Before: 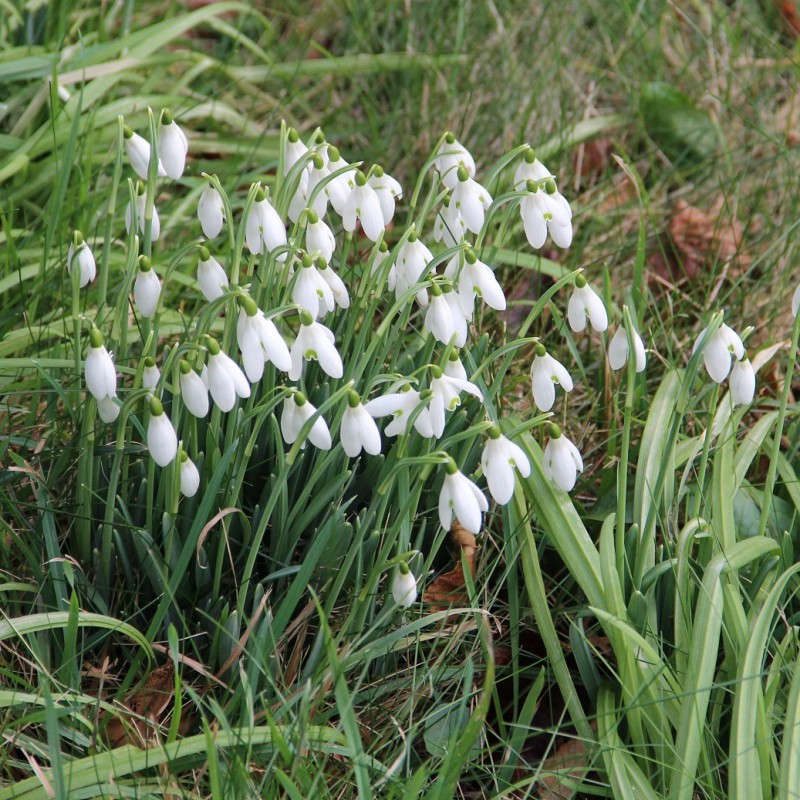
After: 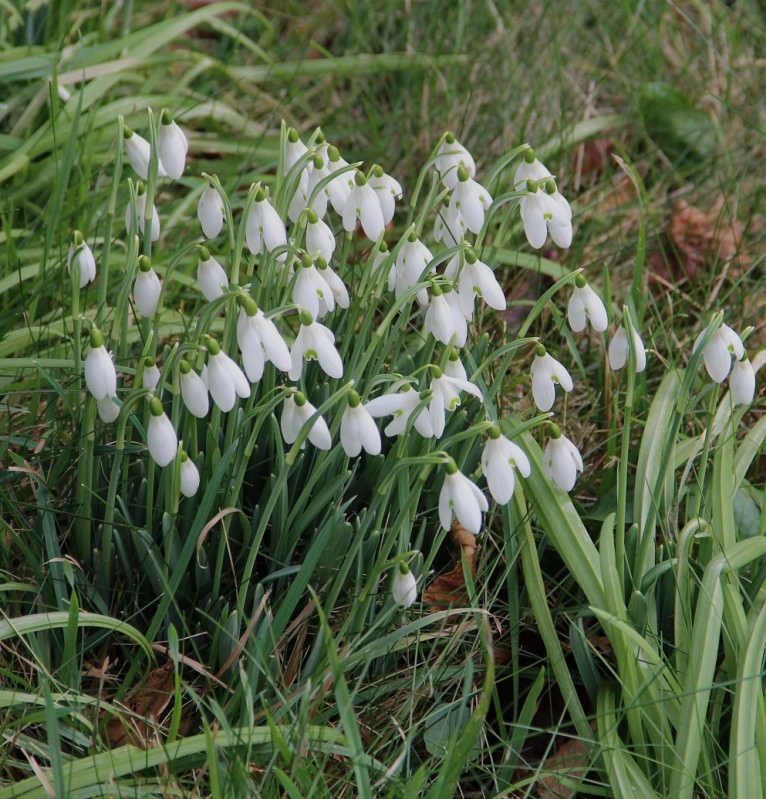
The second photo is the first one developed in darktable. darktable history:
crop: right 4.126%, bottom 0.031%
exposure: exposure -0.462 EV, compensate highlight preservation false
